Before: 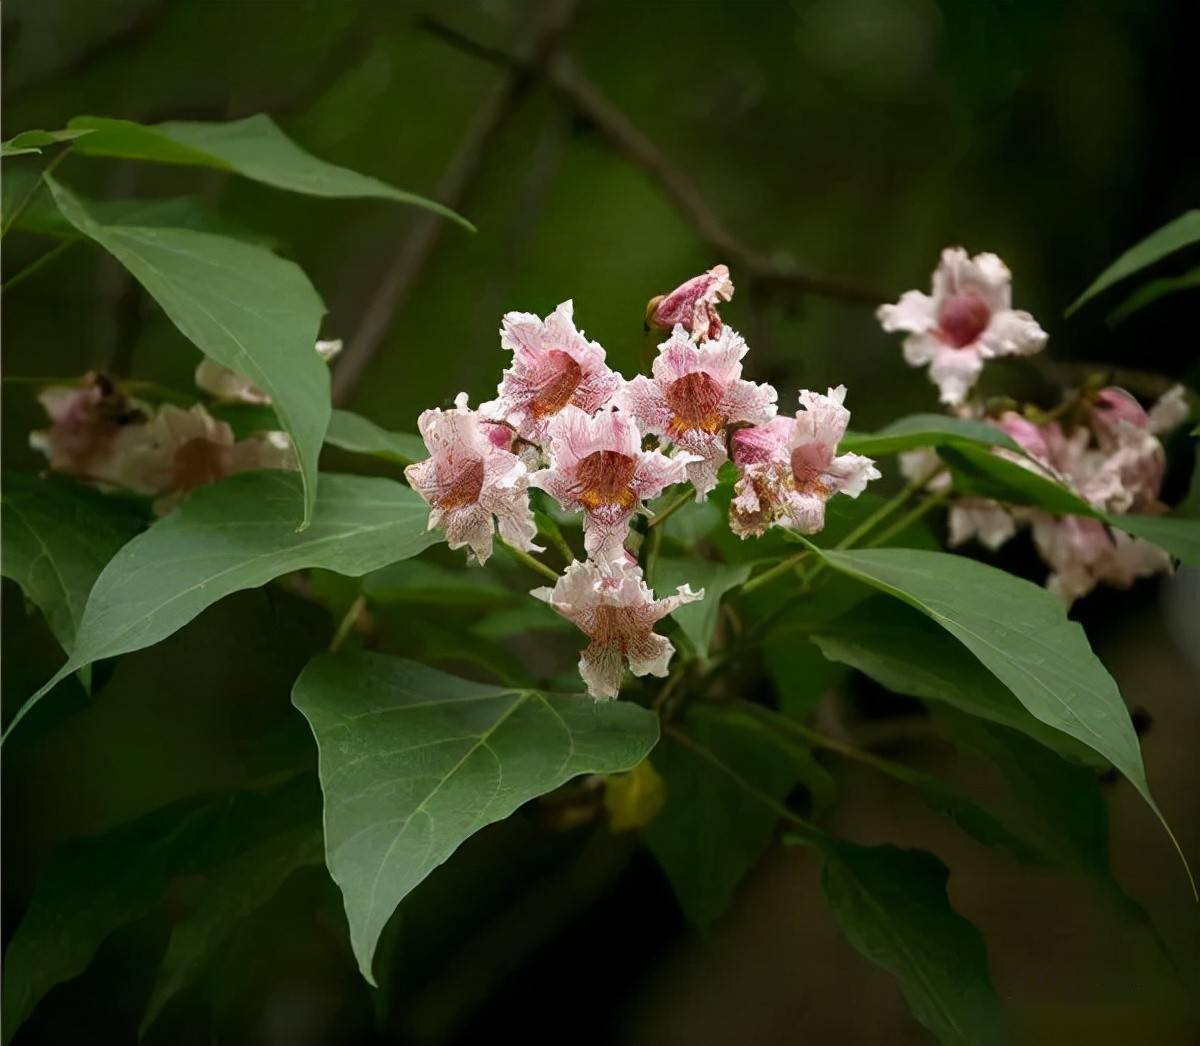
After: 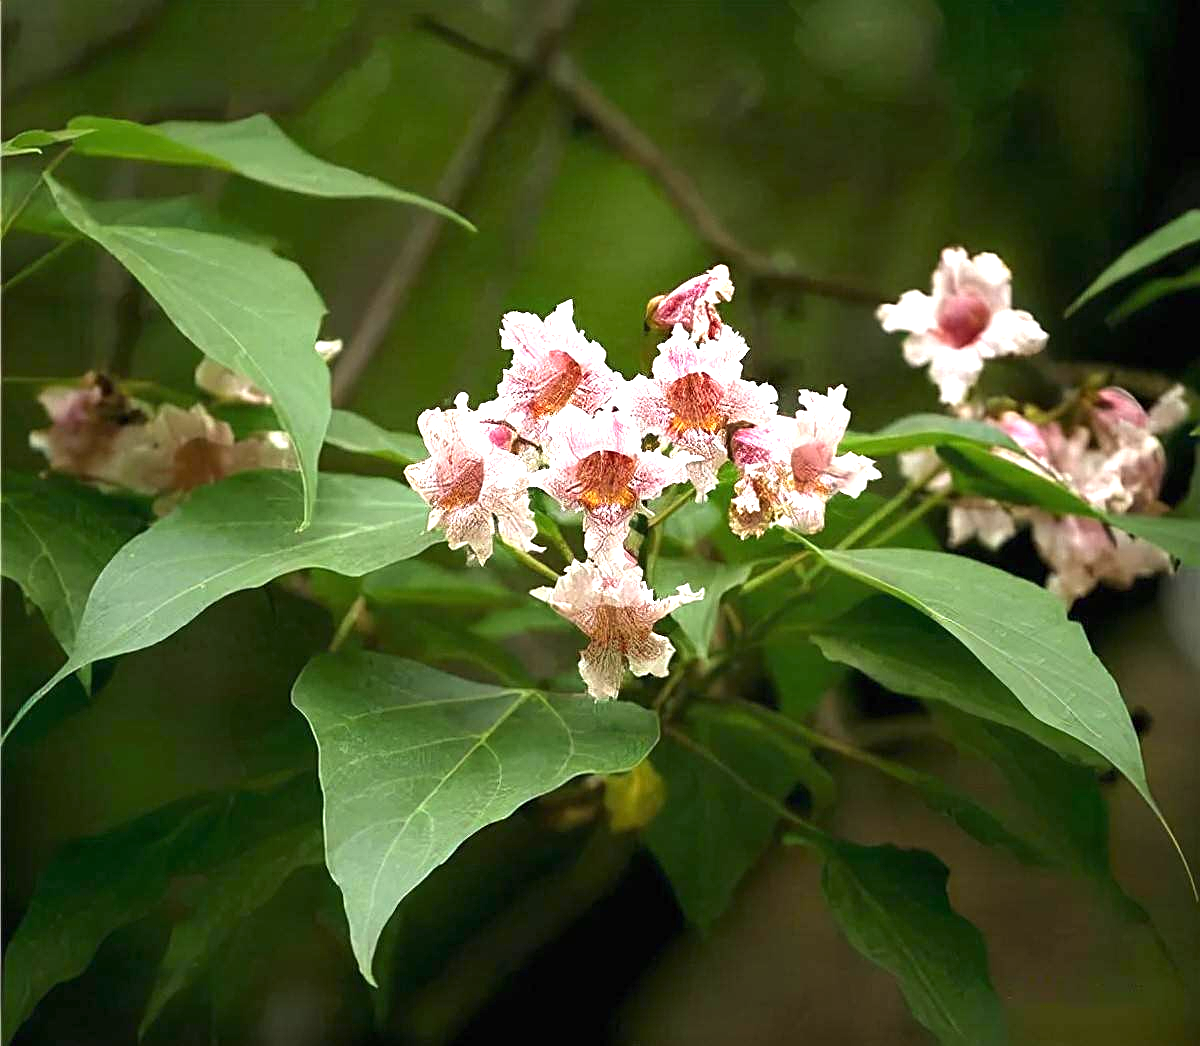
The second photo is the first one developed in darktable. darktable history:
exposure: black level correction 0, exposure 1.331 EV, compensate exposure bias true, compensate highlight preservation false
sharpen: on, module defaults
